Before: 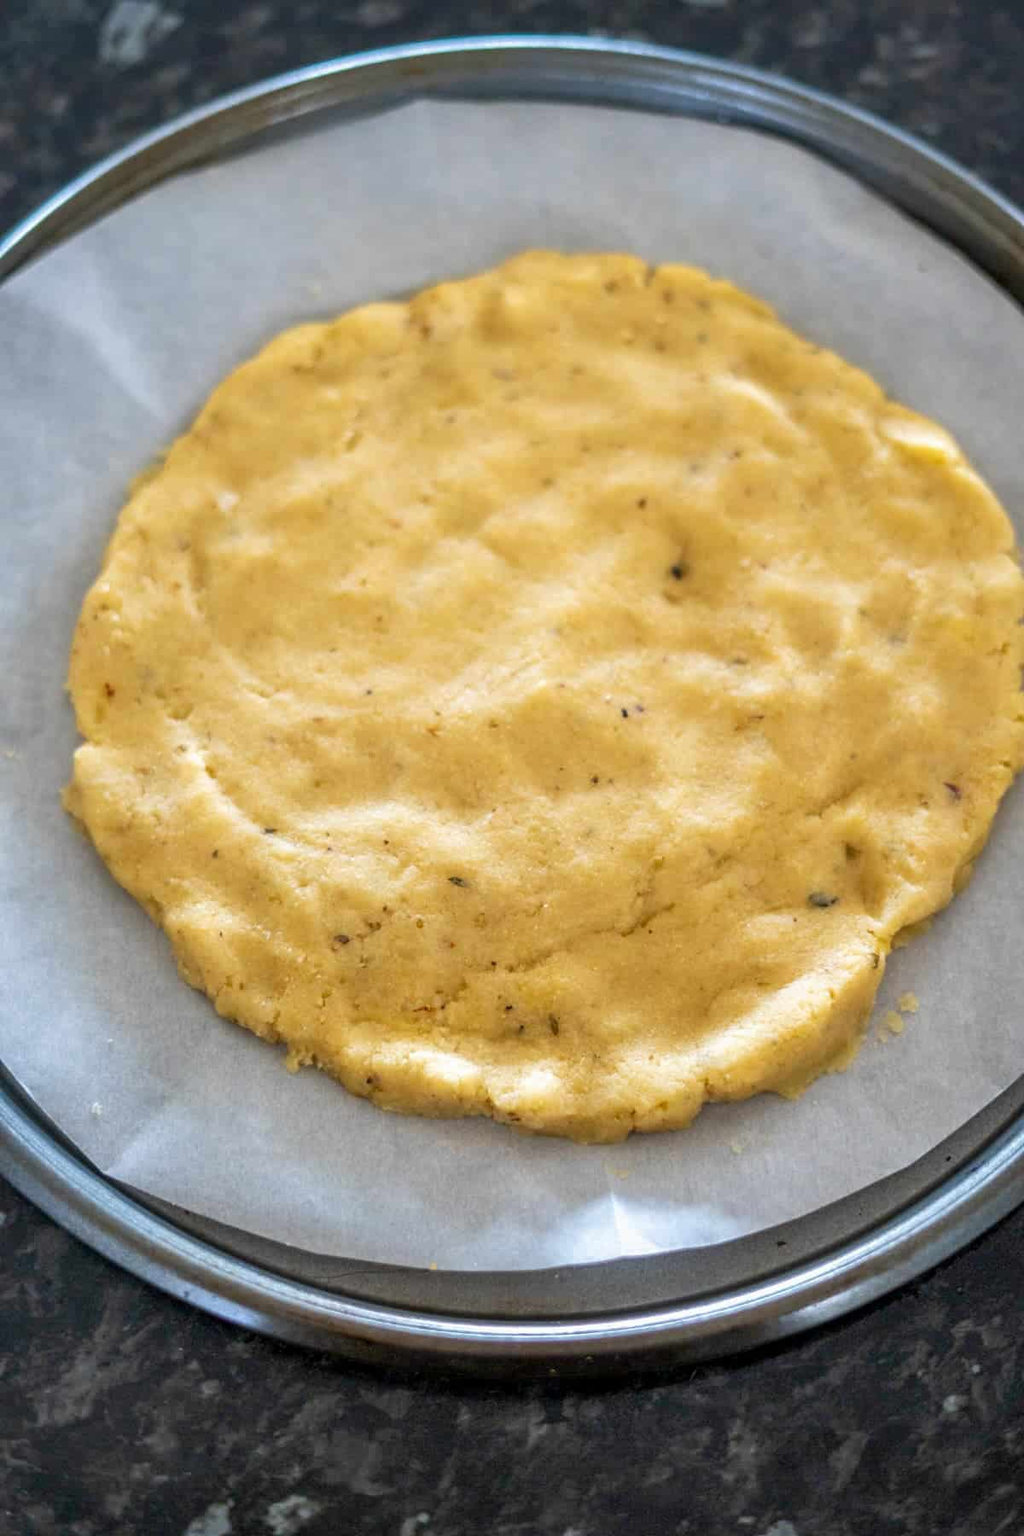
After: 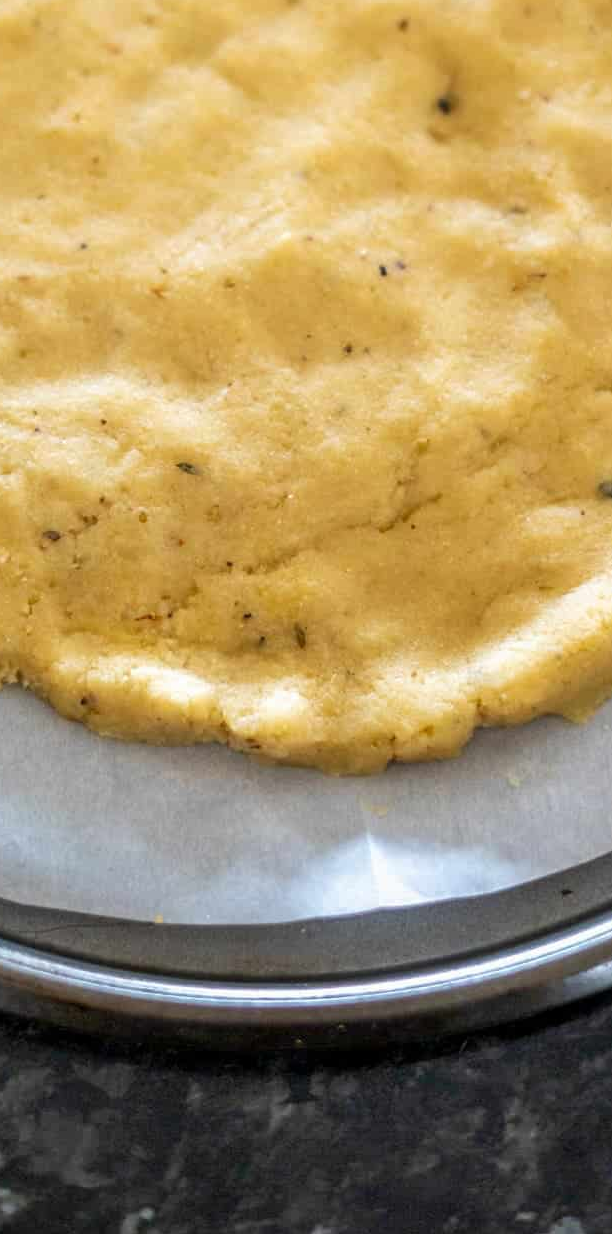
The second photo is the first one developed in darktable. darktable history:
crop and rotate: left 29.134%, top 31.422%, right 19.866%
